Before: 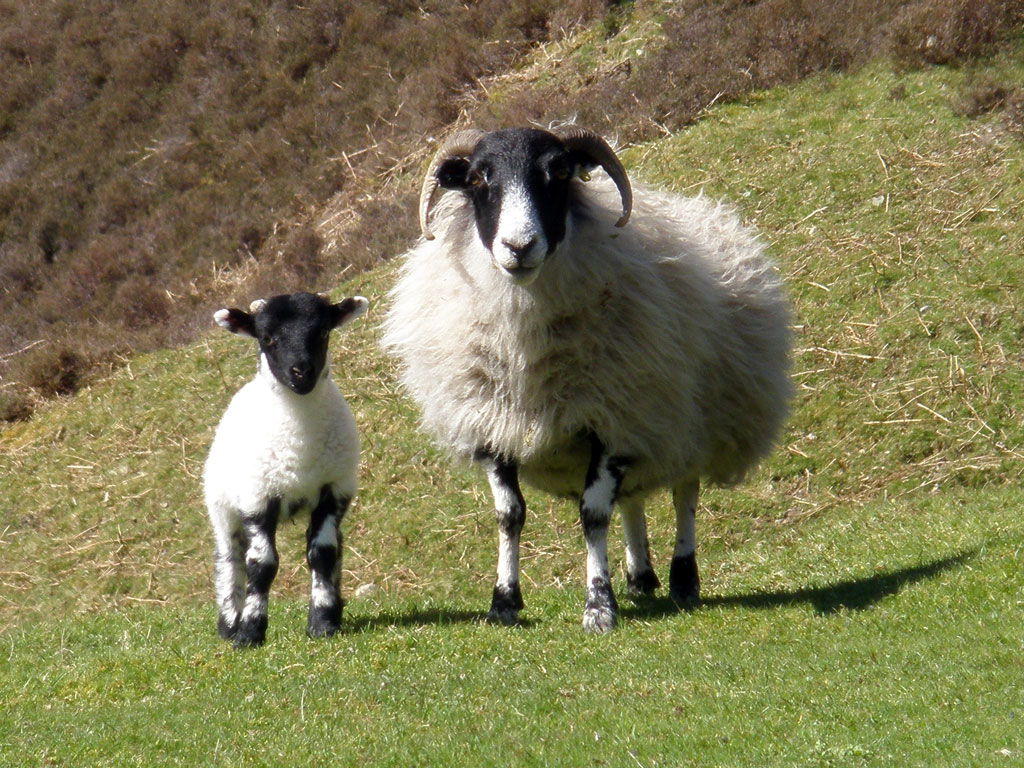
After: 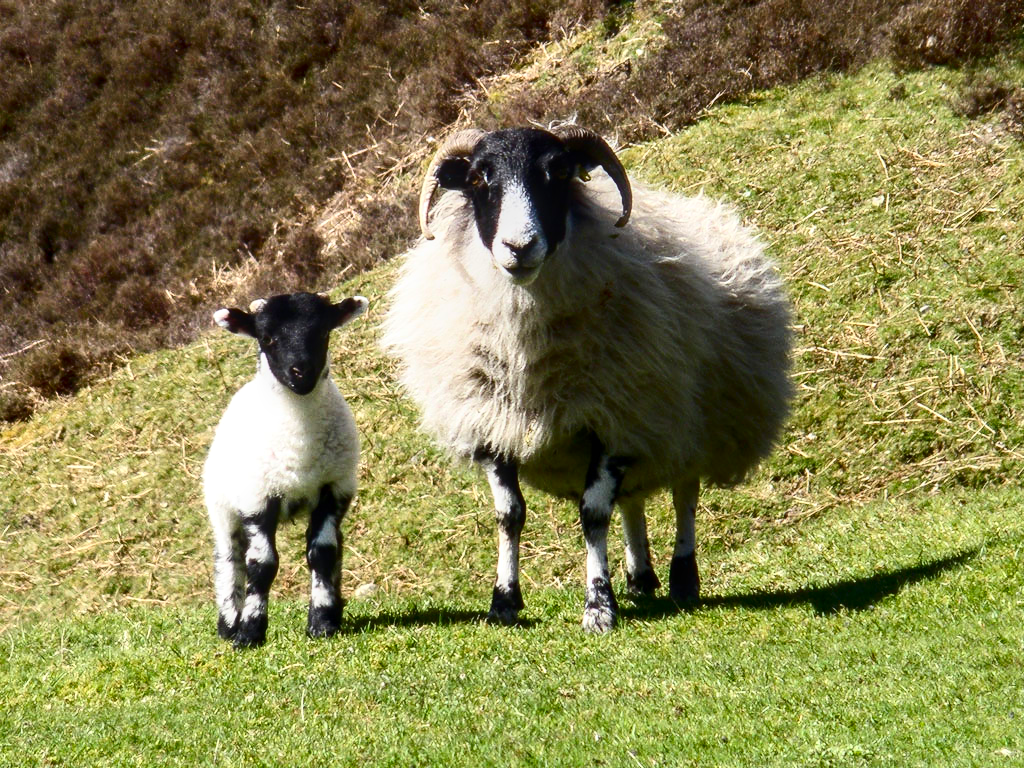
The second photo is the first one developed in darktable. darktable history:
local contrast: on, module defaults
contrast brightness saturation: contrast 0.4, brightness 0.05, saturation 0.25
exposure: compensate exposure bias true, compensate highlight preservation false
